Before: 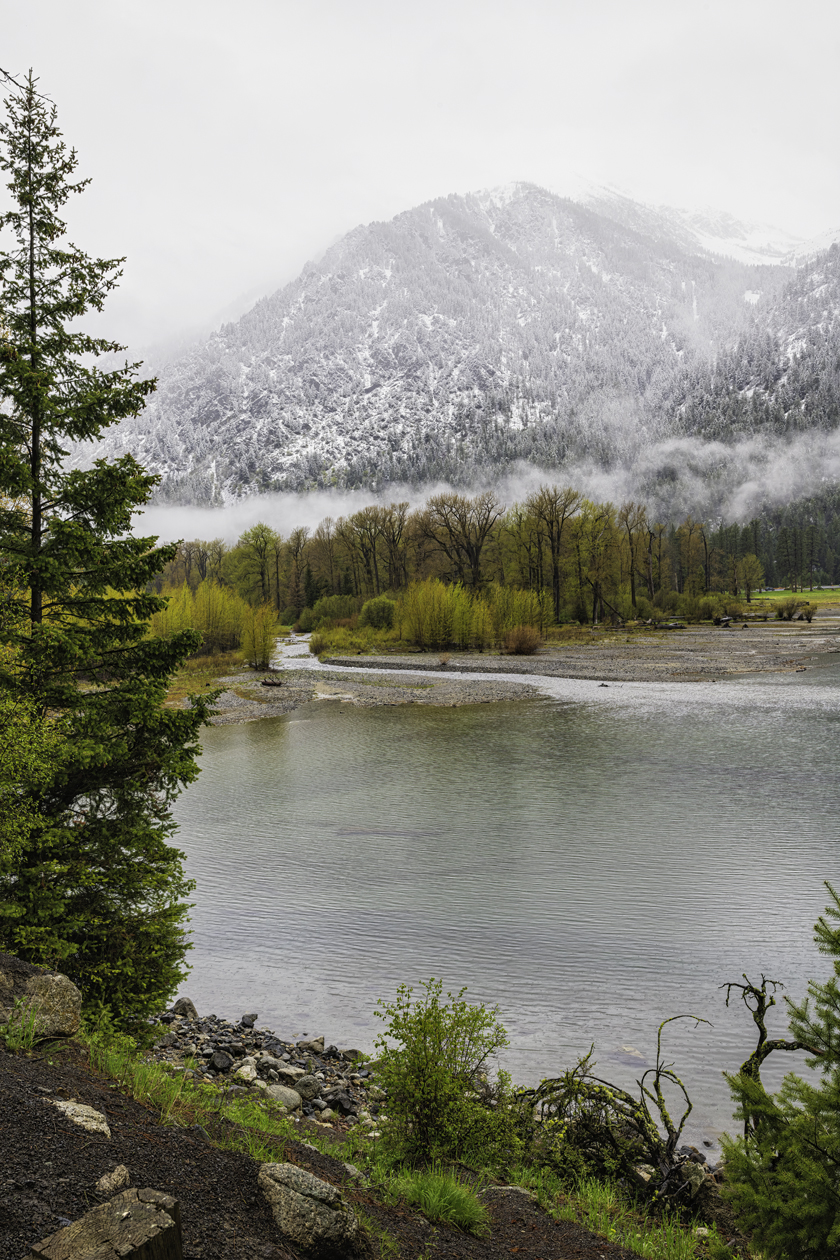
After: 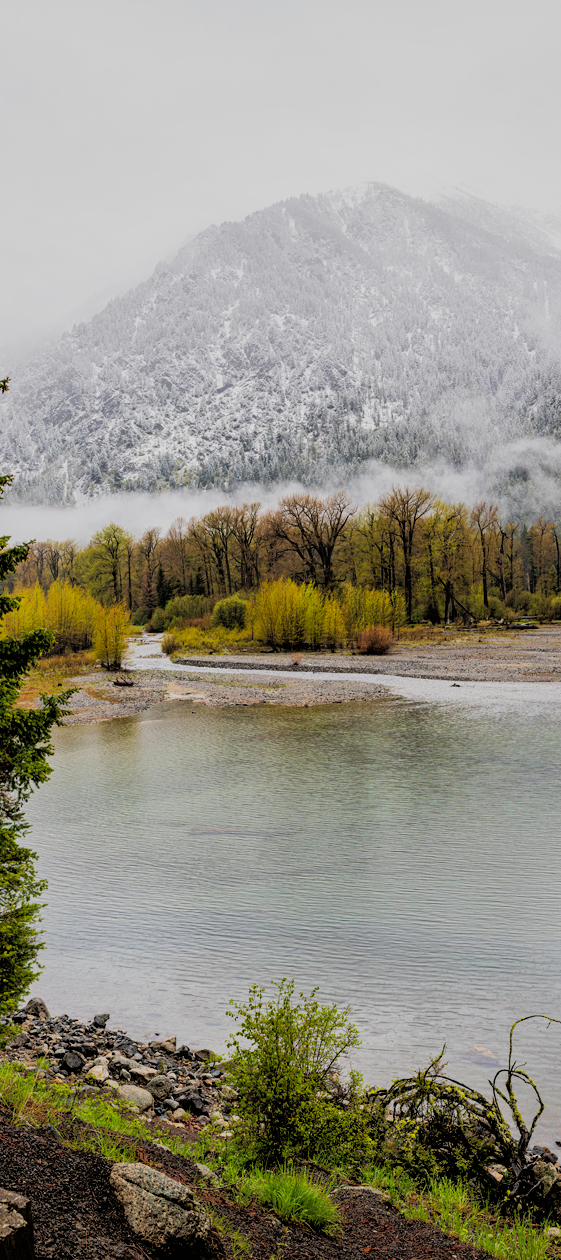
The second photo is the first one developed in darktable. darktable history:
tone equalizer: on, module defaults
shadows and highlights: on, module defaults
crop and rotate: left 17.732%, right 15.423%
filmic rgb: black relative exposure -5 EV, hardness 2.88, contrast 1.4, highlights saturation mix -20%
color balance: contrast fulcrum 17.78%
